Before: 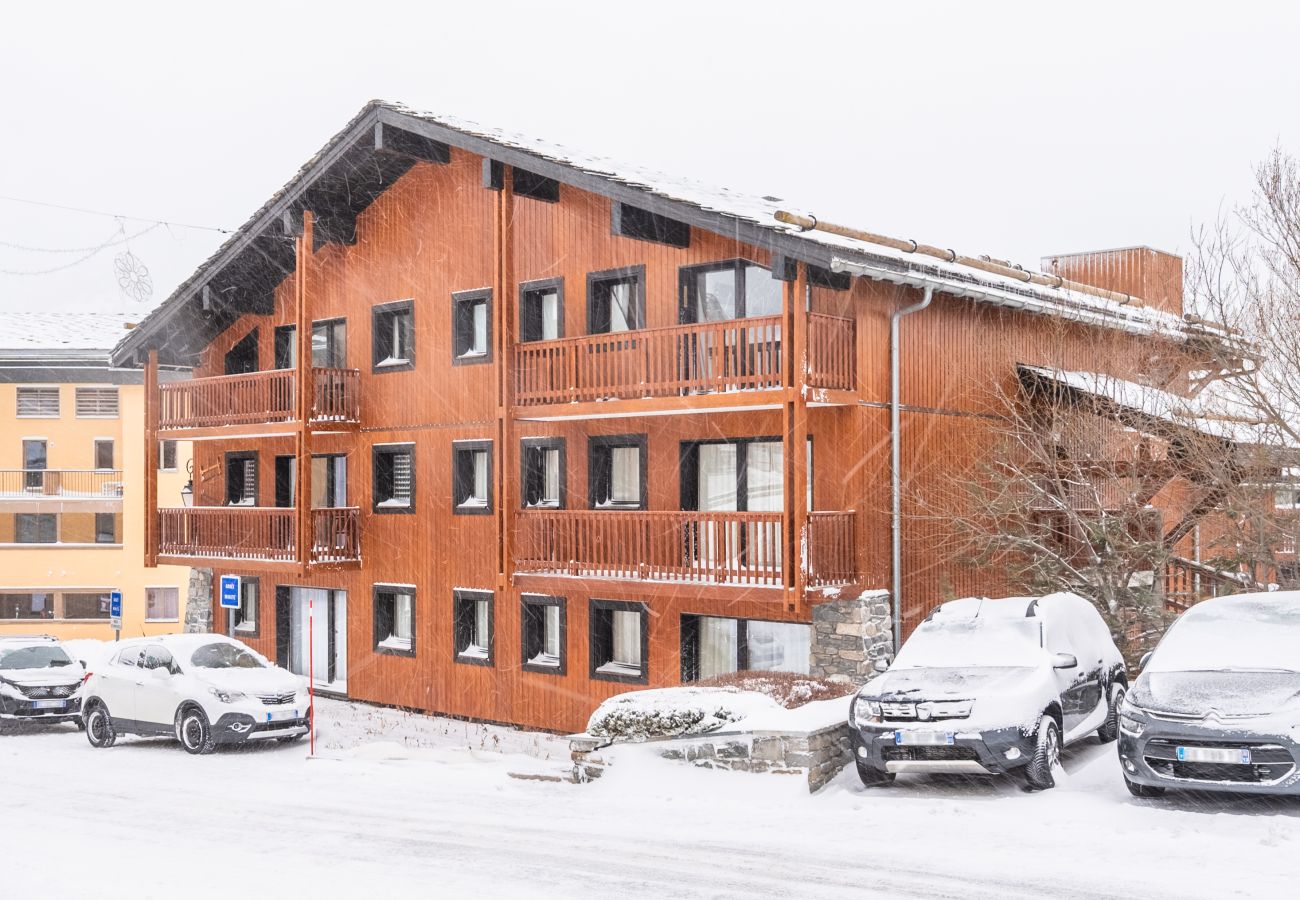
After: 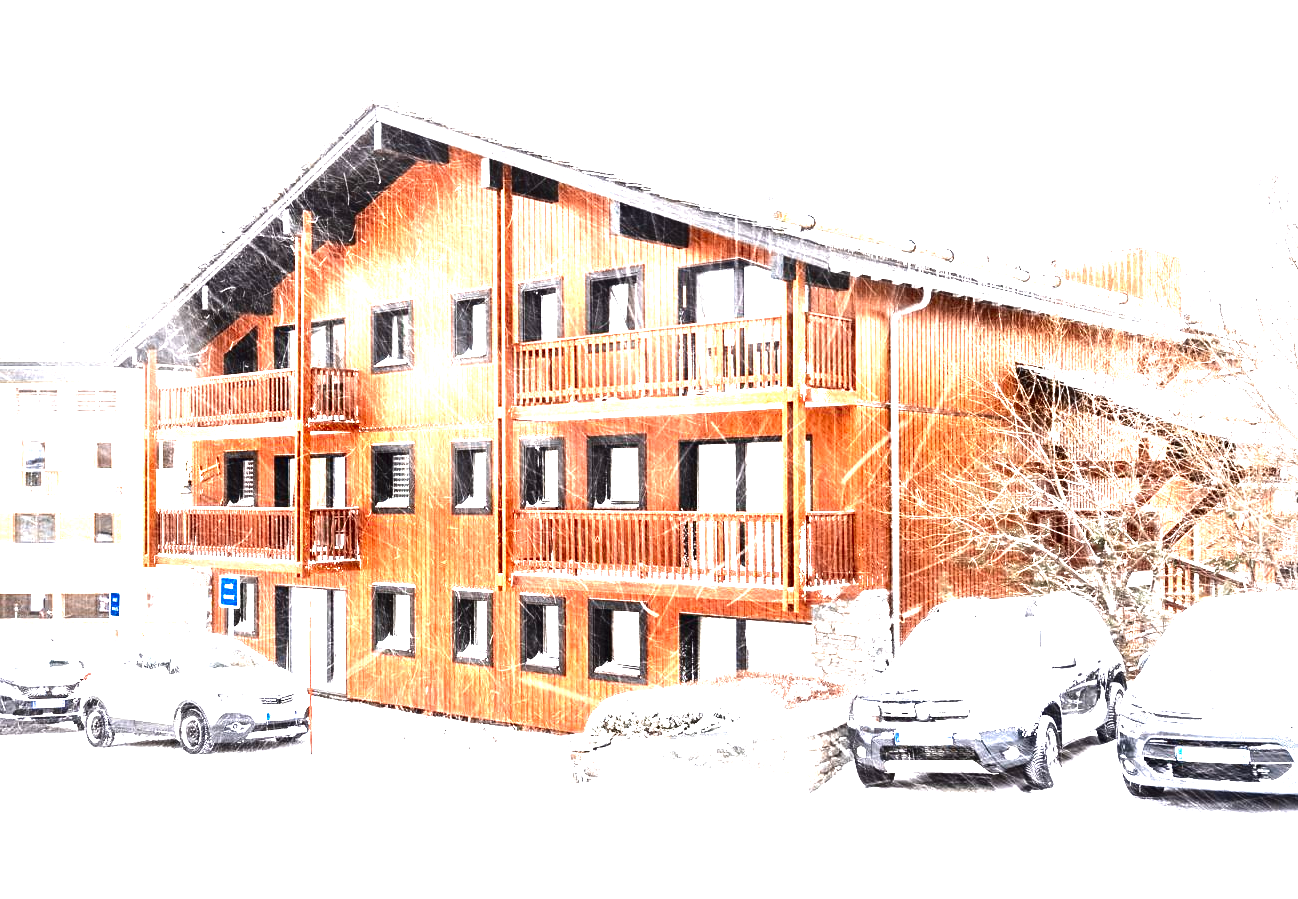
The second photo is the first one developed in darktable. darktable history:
exposure: exposure 2.25 EV, compensate highlight preservation false
contrast brightness saturation: contrast 0.09, brightness -0.59, saturation 0.17
color zones: curves: ch0 [(0, 0.5) (0.125, 0.4) (0.25, 0.5) (0.375, 0.4) (0.5, 0.4) (0.625, 0.35) (0.75, 0.35) (0.875, 0.5)]; ch1 [(0, 0.35) (0.125, 0.45) (0.25, 0.35) (0.375, 0.35) (0.5, 0.35) (0.625, 0.35) (0.75, 0.45) (0.875, 0.35)]; ch2 [(0, 0.6) (0.125, 0.5) (0.25, 0.5) (0.375, 0.6) (0.5, 0.6) (0.625, 0.5) (0.75, 0.5) (0.875, 0.5)]
crop and rotate: left 0.126%
